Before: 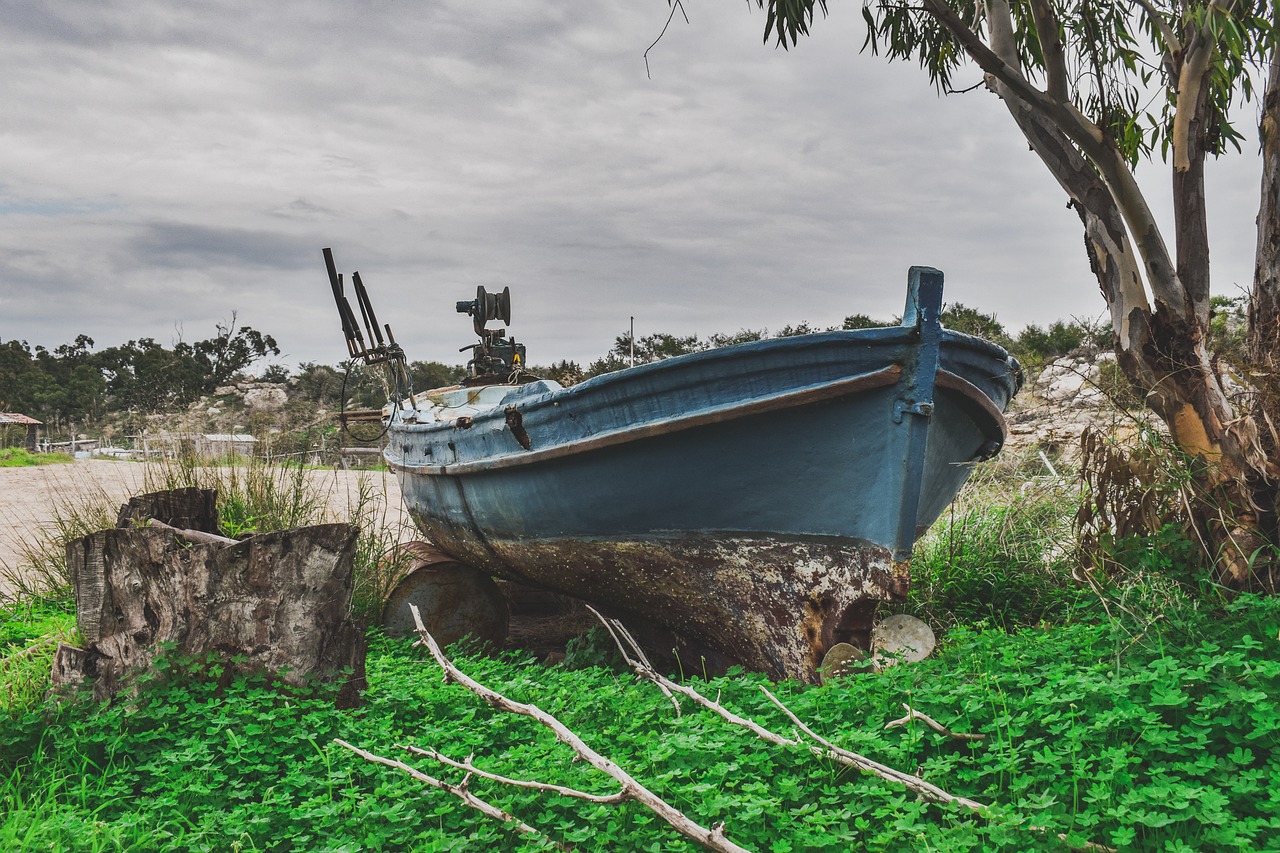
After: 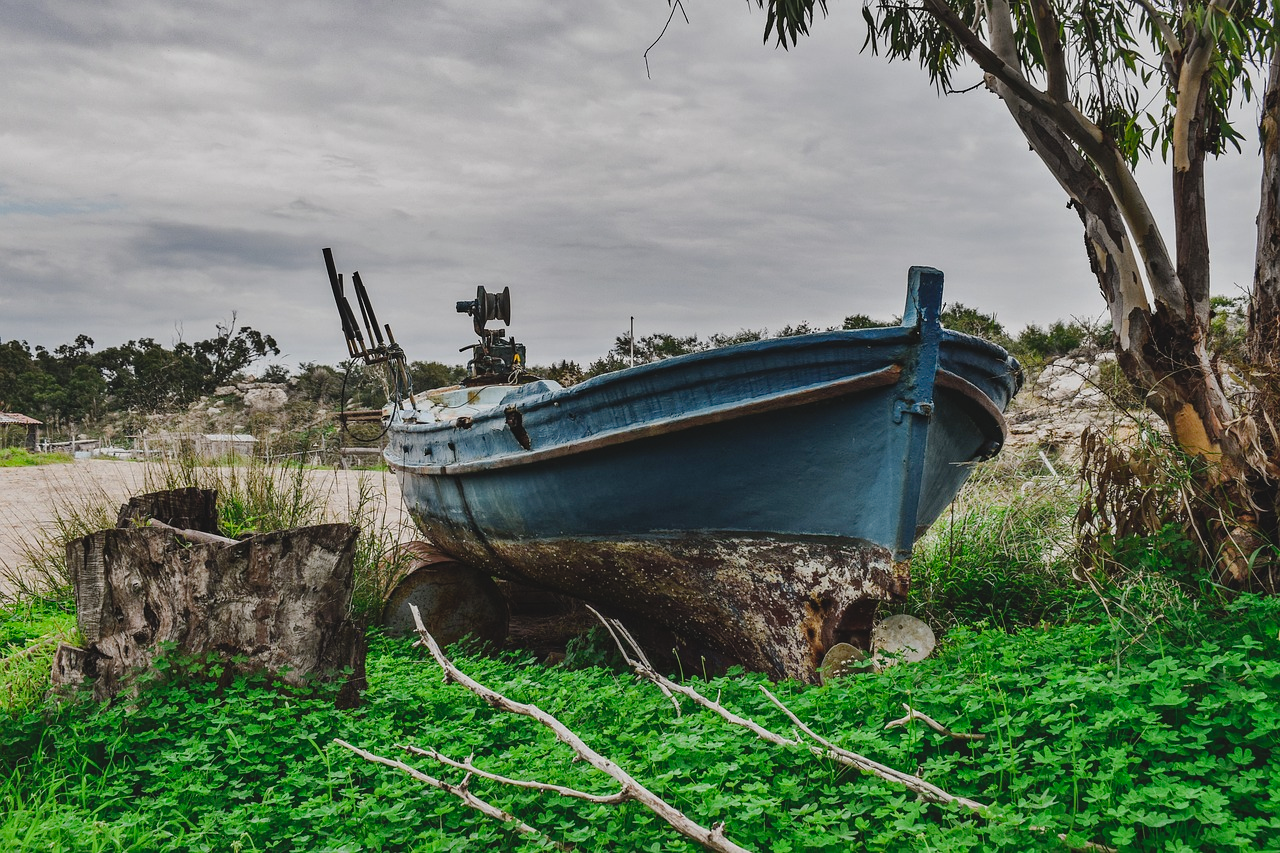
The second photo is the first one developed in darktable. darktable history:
haze removal: strength 0.094, compatibility mode true, adaptive false
tone curve: curves: ch0 [(0, 0.013) (0.175, 0.11) (0.337, 0.304) (0.498, 0.485) (0.78, 0.742) (0.993, 0.954)]; ch1 [(0, 0) (0.294, 0.184) (0.359, 0.34) (0.362, 0.35) (0.43, 0.41) (0.469, 0.463) (0.495, 0.502) (0.54, 0.563) (0.612, 0.641) (1, 1)]; ch2 [(0, 0) (0.44, 0.437) (0.495, 0.502) (0.524, 0.534) (0.557, 0.56) (0.634, 0.654) (0.728, 0.722) (1, 1)], preserve colors none
